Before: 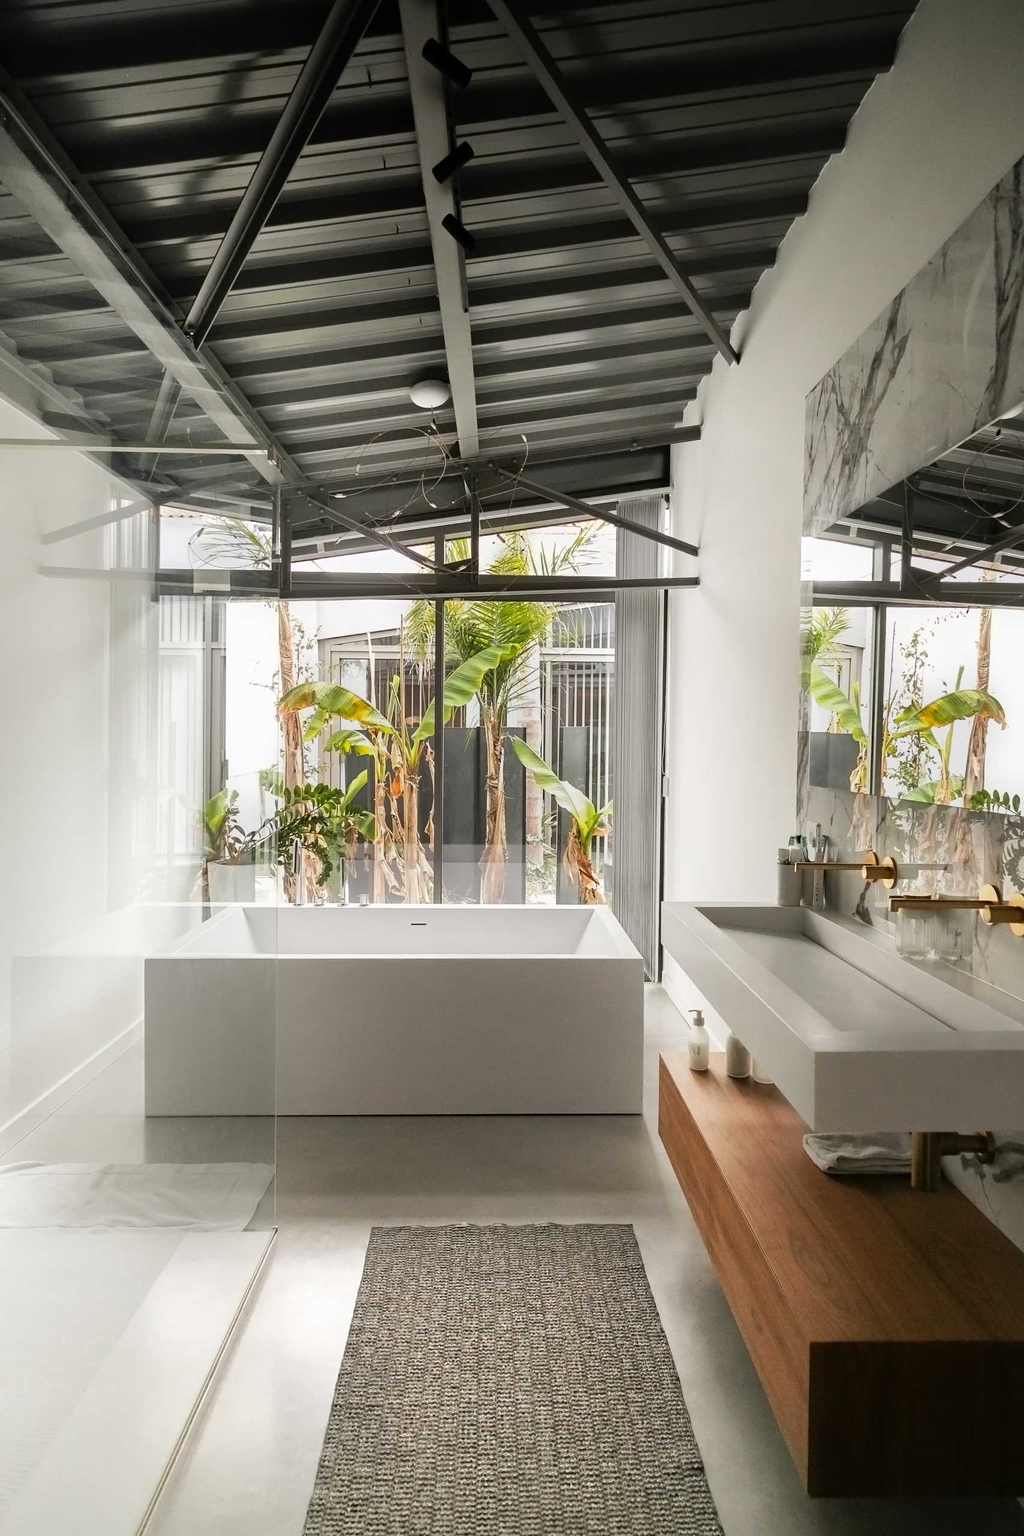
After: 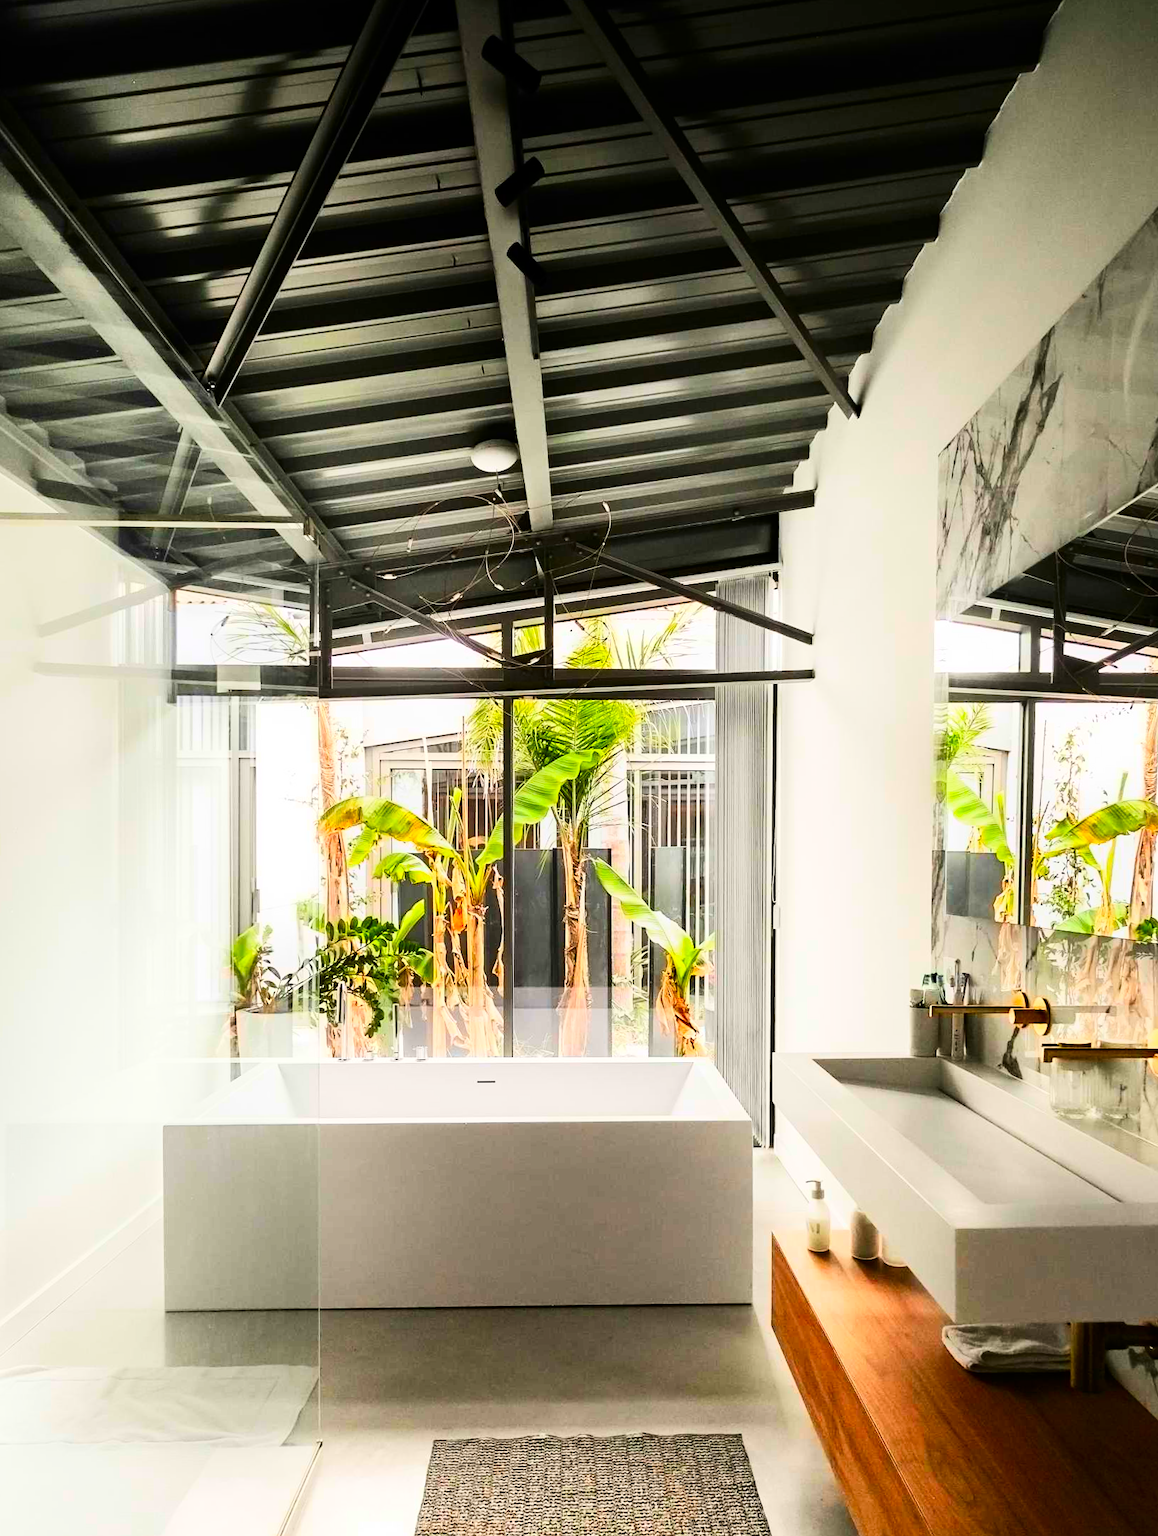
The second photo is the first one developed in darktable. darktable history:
tone equalizer: edges refinement/feathering 500, mask exposure compensation -1.57 EV, preserve details no
tone curve: curves: ch0 [(0, 0) (0.004, 0.001) (0.133, 0.112) (0.325, 0.362) (0.832, 0.893) (1, 1)], color space Lab, linked channels, preserve colors none
contrast brightness saturation: contrast 0.27, brightness 0.023, saturation 0.878
crop and rotate: angle 0.459°, left 0.259%, right 2.767%, bottom 14.279%
